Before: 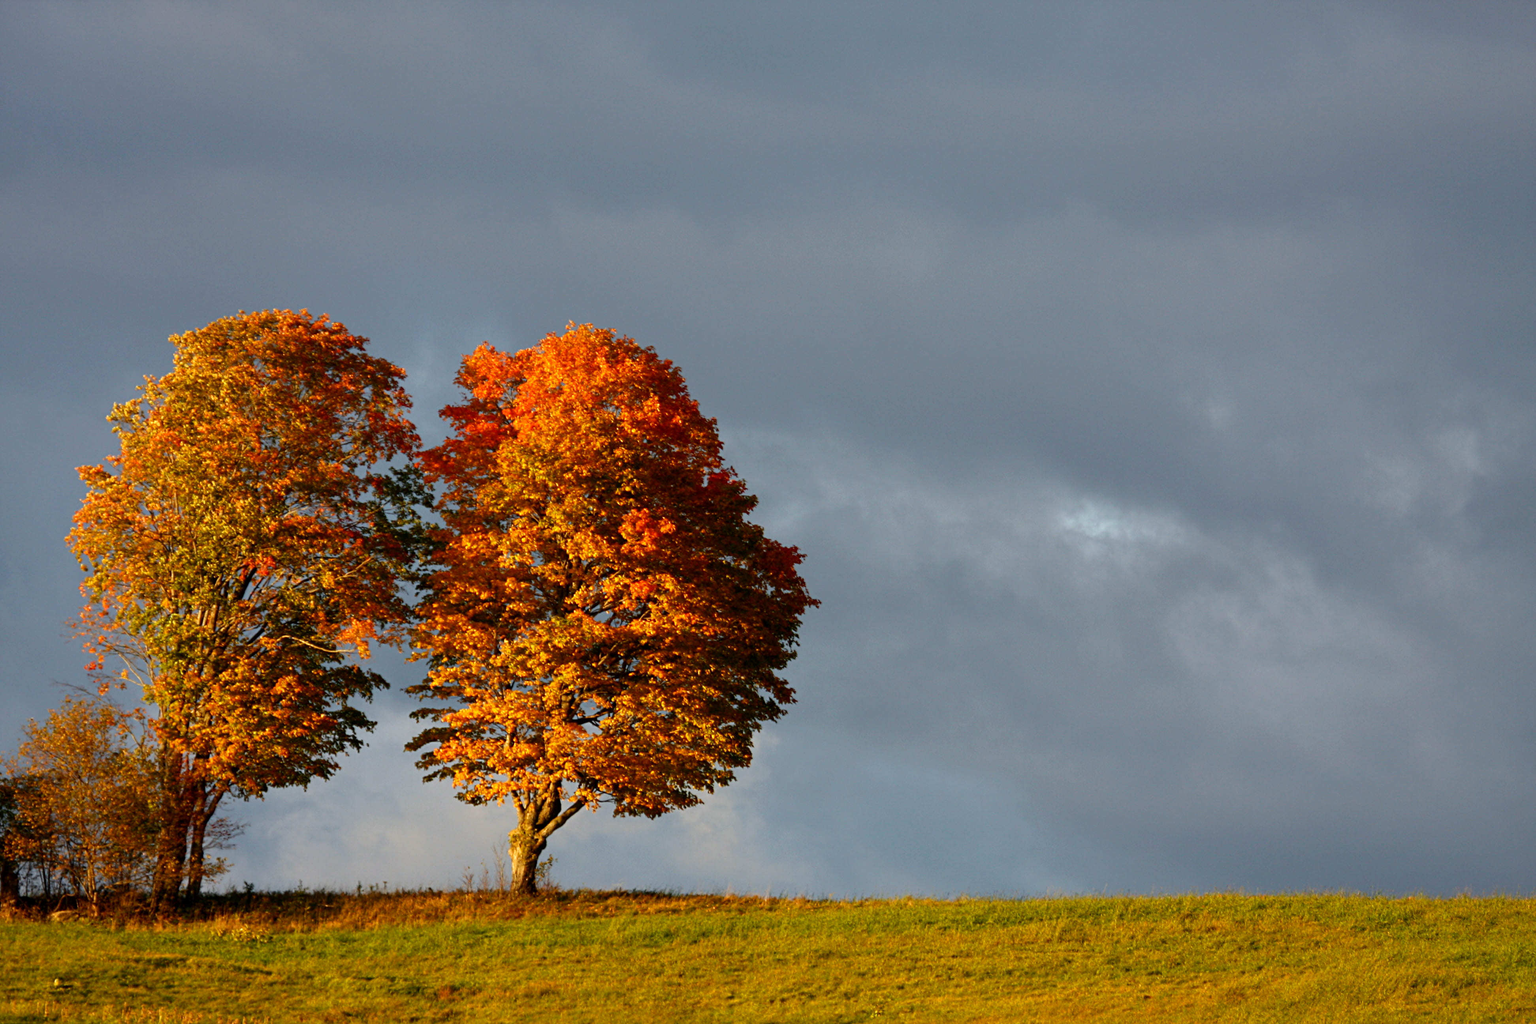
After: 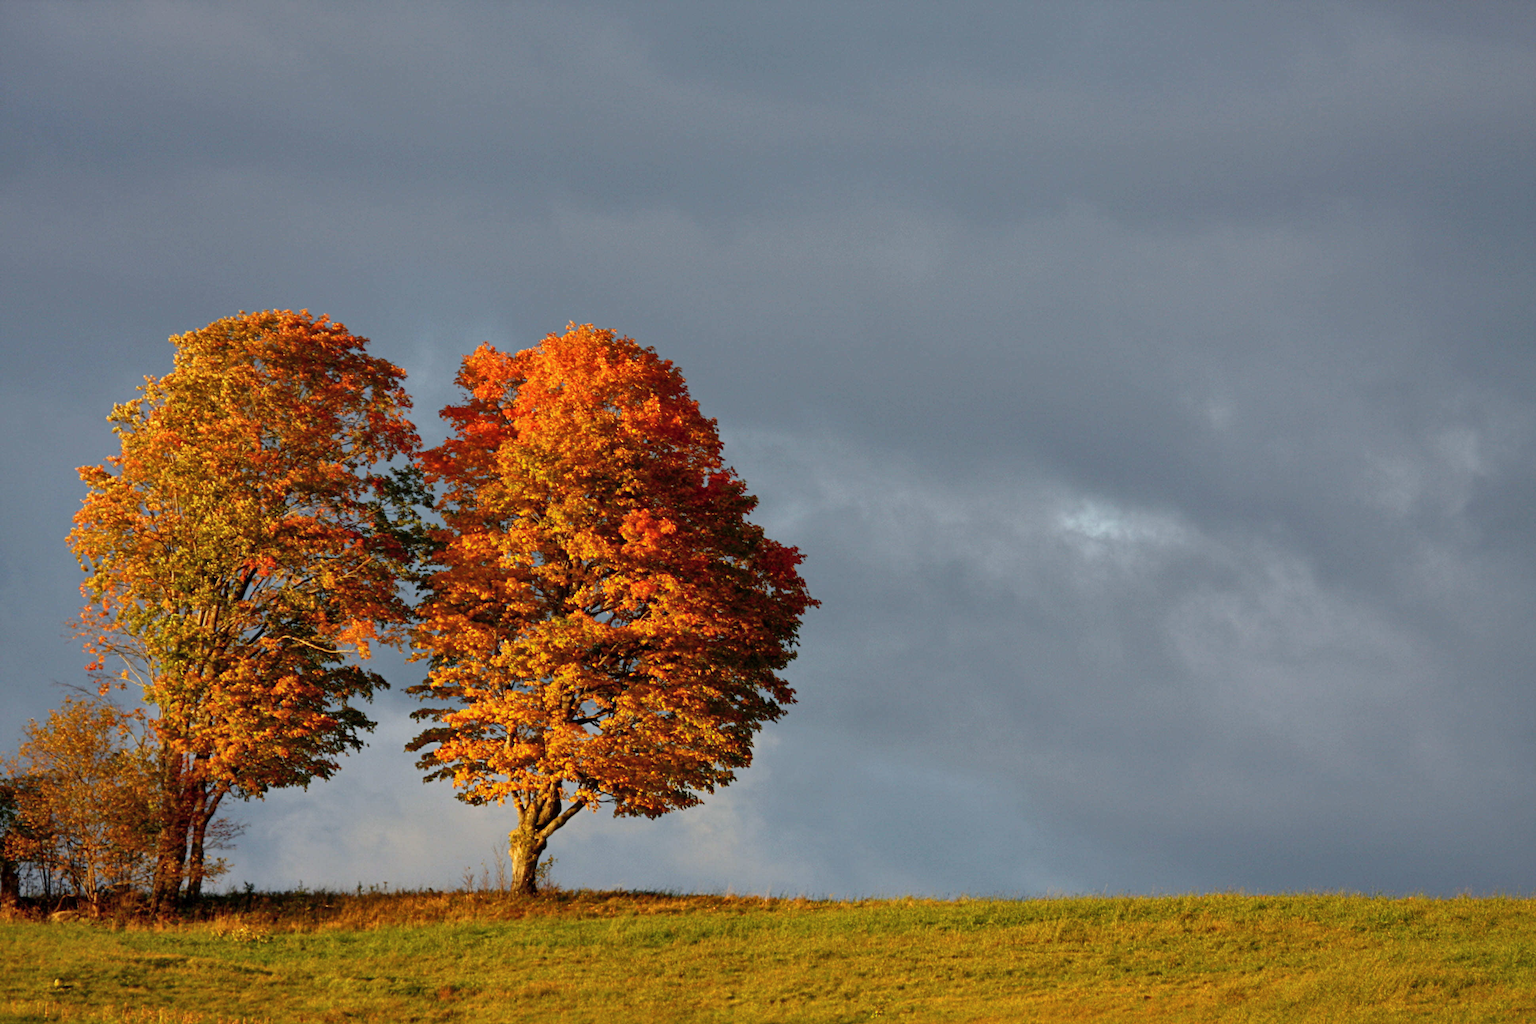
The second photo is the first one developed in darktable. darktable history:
tone equalizer: on, module defaults
contrast brightness saturation: contrast 0.01, saturation -0.05
shadows and highlights: on, module defaults
